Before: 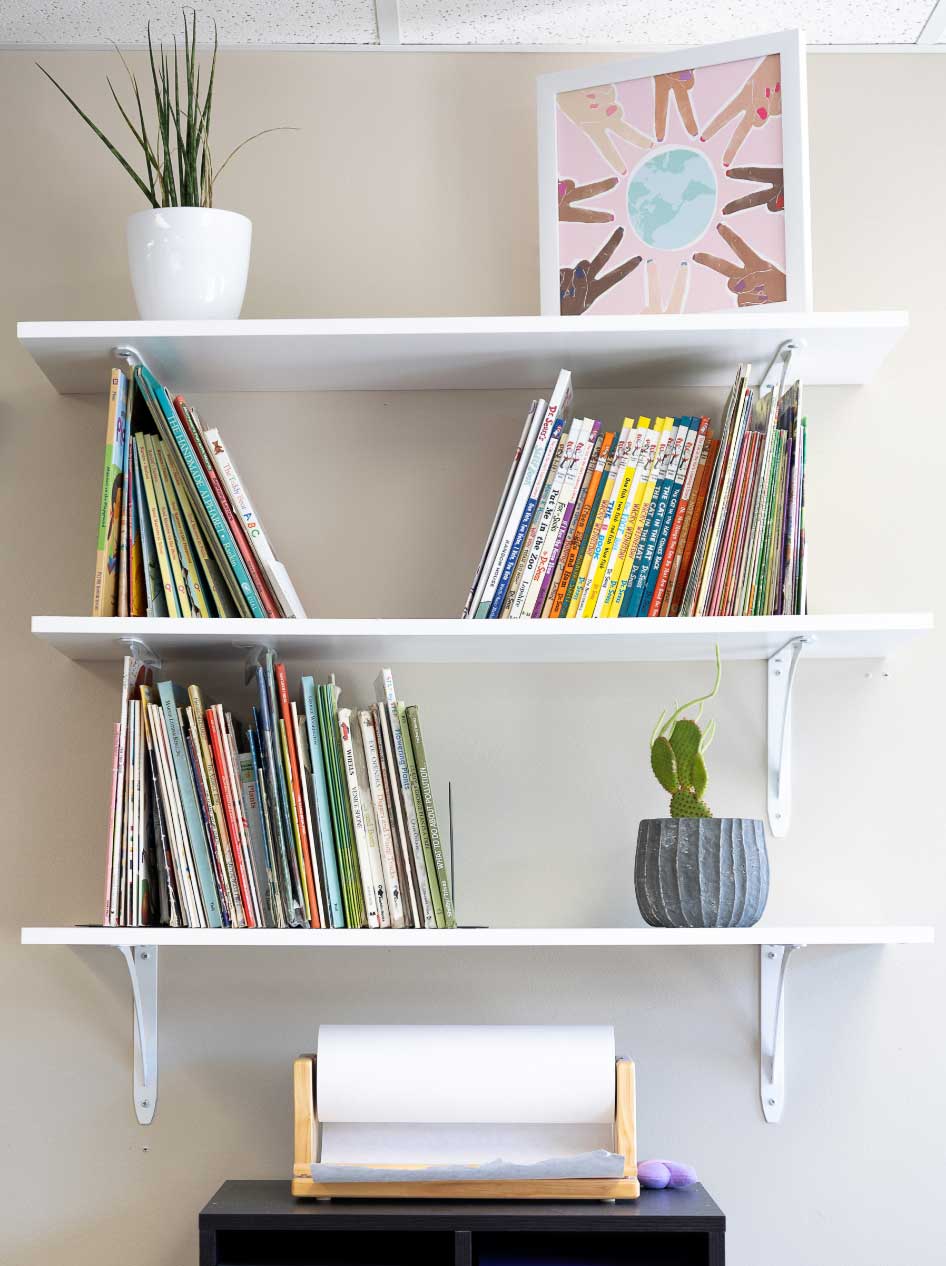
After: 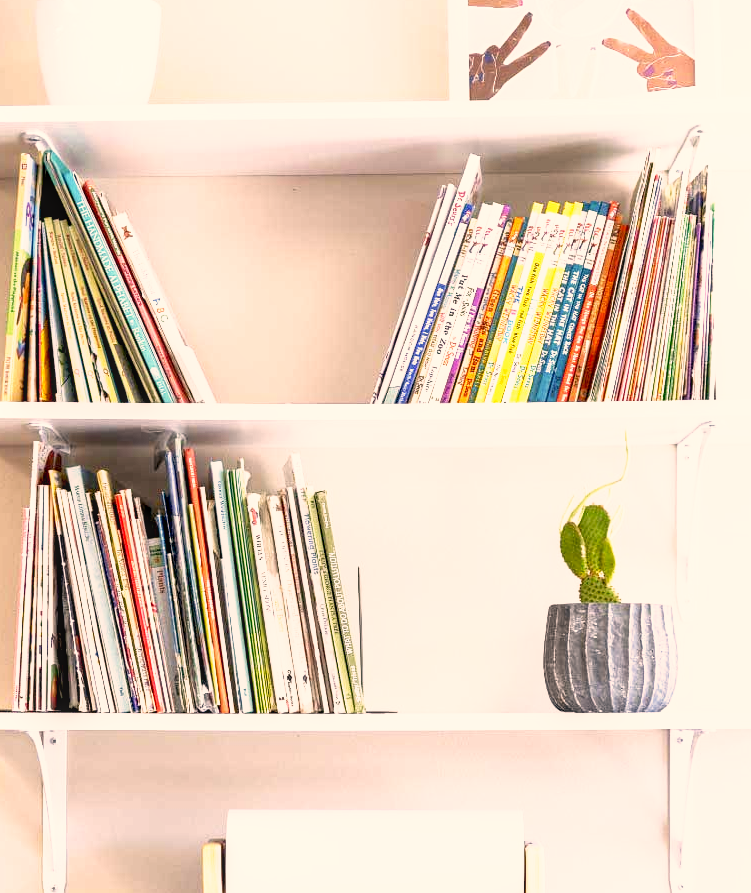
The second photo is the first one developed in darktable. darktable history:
contrast brightness saturation: saturation -0.061
exposure: black level correction 0.009, exposure 0.015 EV, compensate highlight preservation false
base curve: curves: ch0 [(0, 0) (0.495, 0.917) (1, 1)], preserve colors none
crop: left 9.668%, top 17.022%, right 10.852%, bottom 12.4%
local contrast: on, module defaults
color correction: highlights a* 11.66, highlights b* 12.14
